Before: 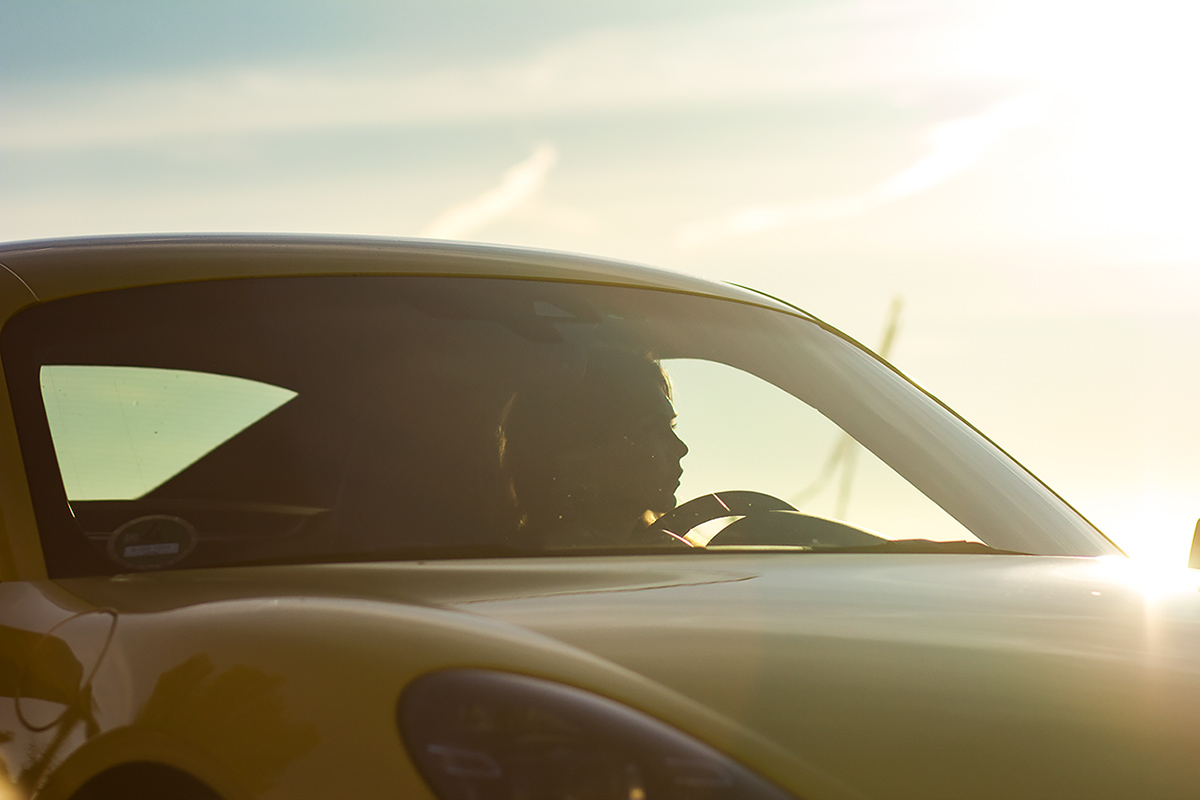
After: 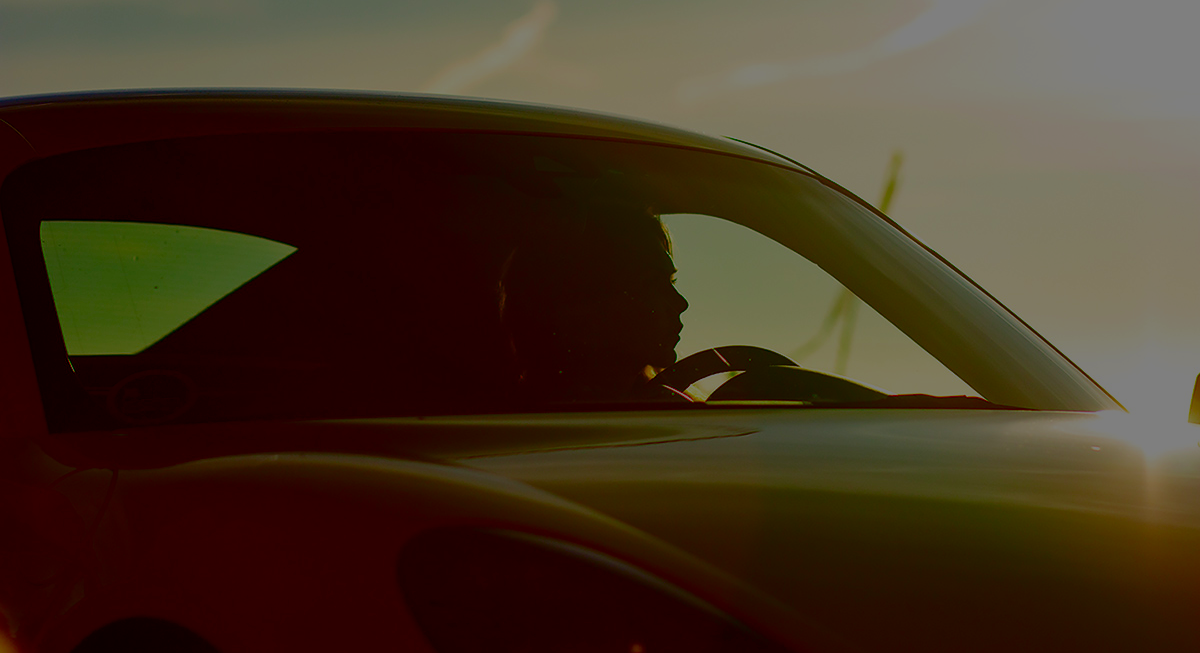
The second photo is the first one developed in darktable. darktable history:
filmic rgb: black relative exposure -6.19 EV, white relative exposure 6.98 EV, hardness 2.25
crop and rotate: top 18.322%
contrast brightness saturation: brightness -0.988, saturation 0.991
